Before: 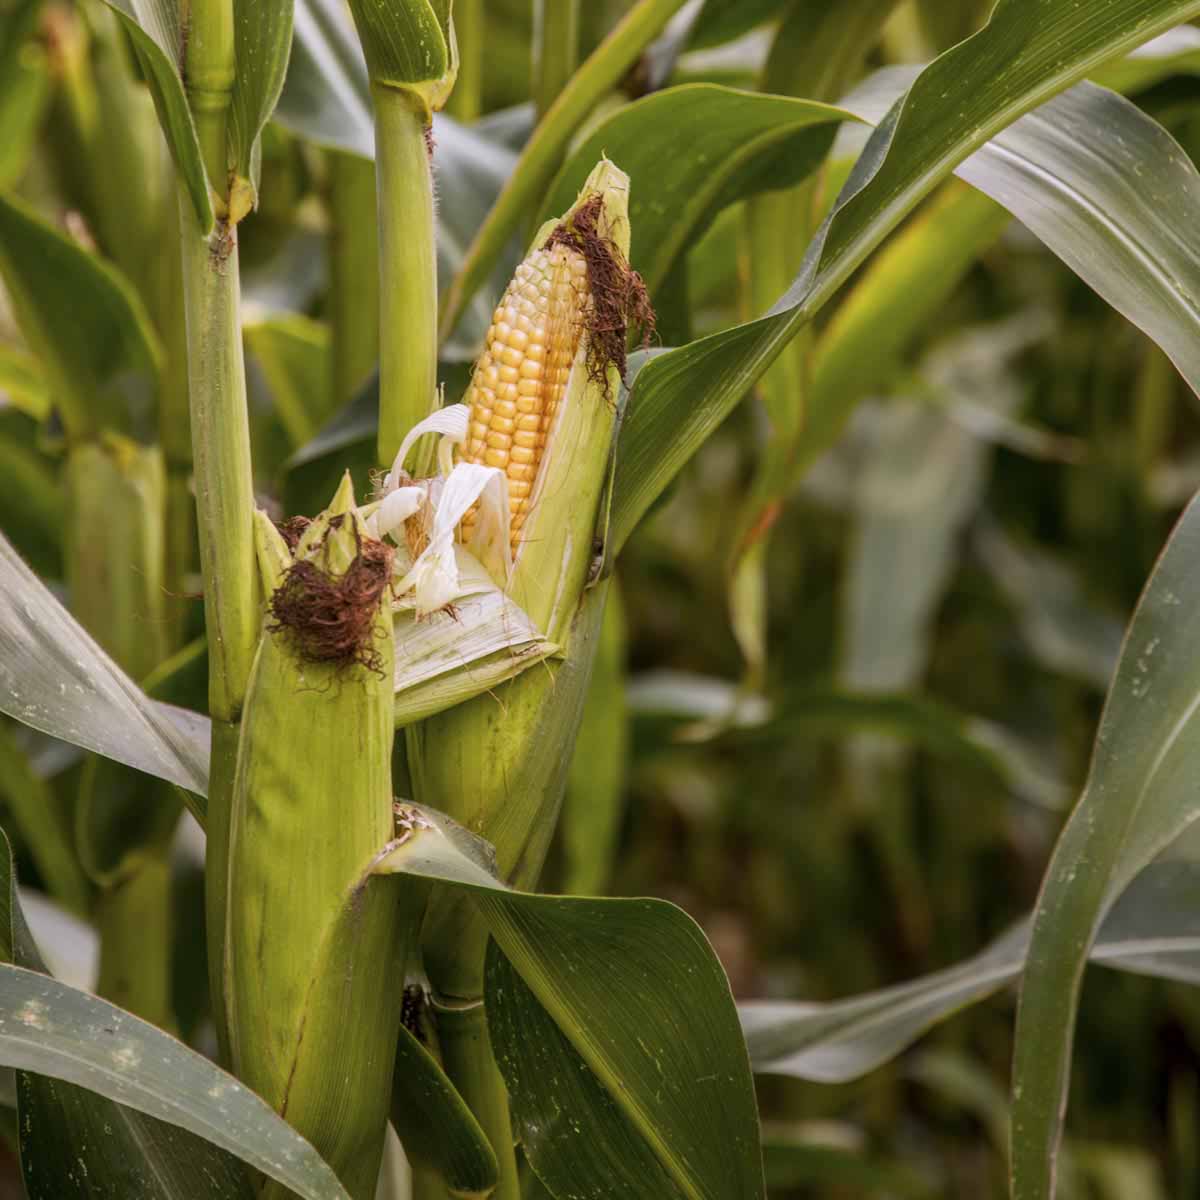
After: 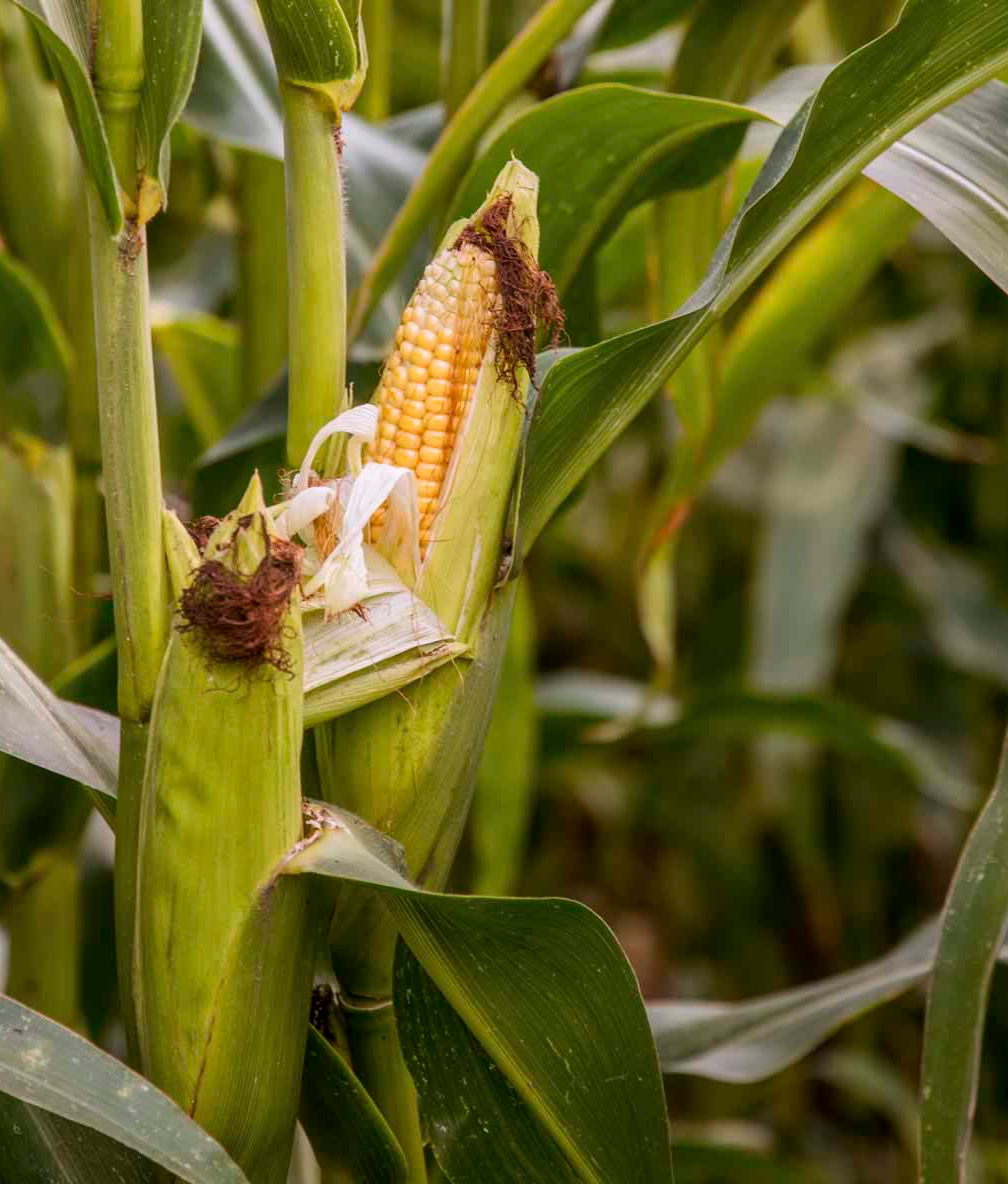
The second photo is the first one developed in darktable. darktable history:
crop: left 7.598%, right 7.873%
tone equalizer: on, module defaults
